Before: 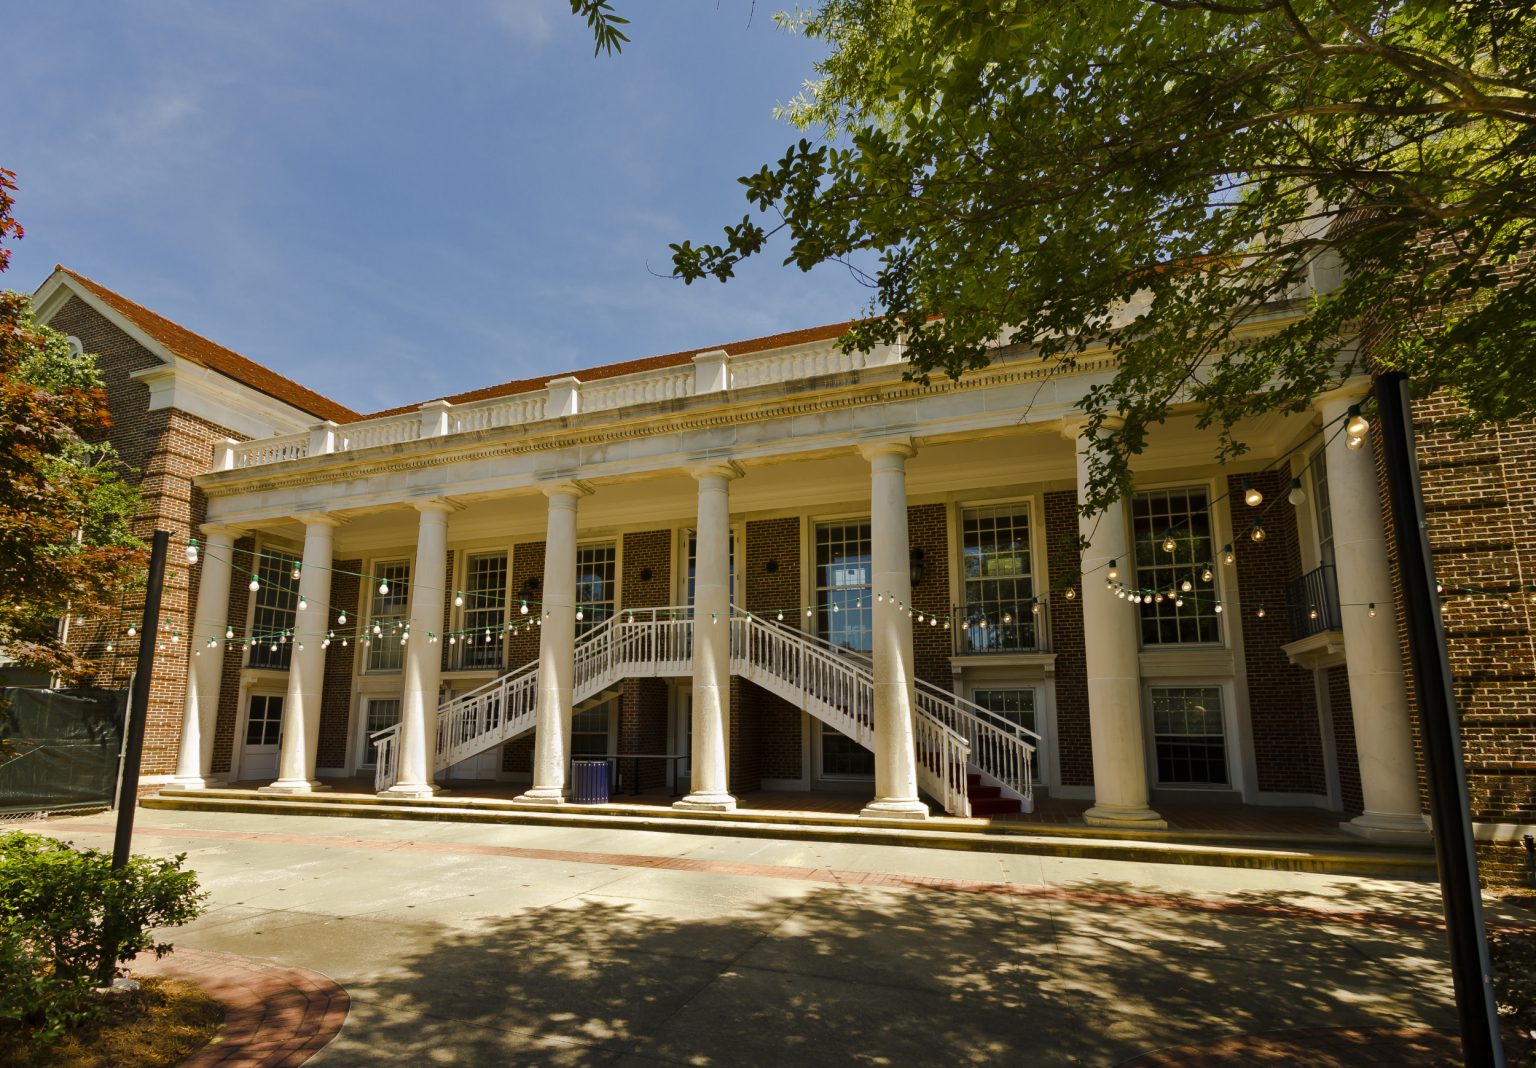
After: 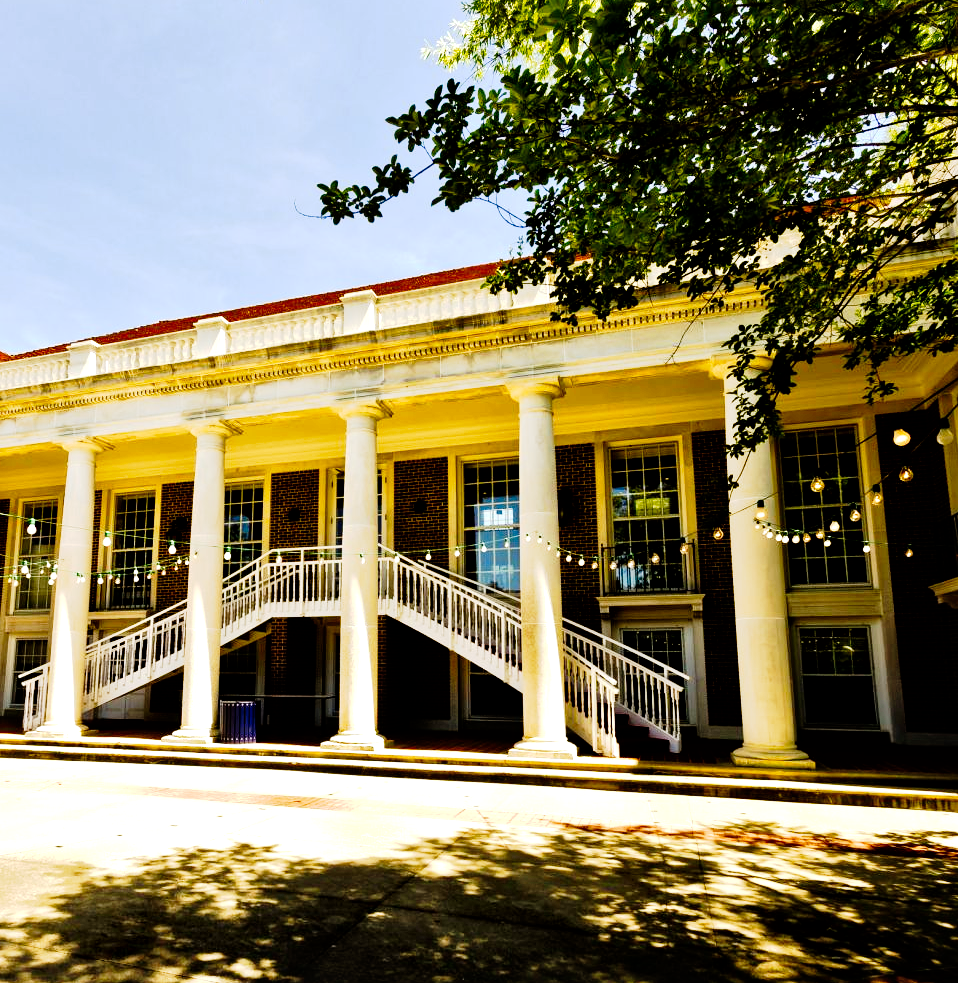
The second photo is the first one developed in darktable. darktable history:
crop and rotate: left 22.918%, top 5.629%, right 14.711%, bottom 2.247%
tone curve: curves: ch0 [(0, 0) (0.003, 0.001) (0.011, 0.001) (0.025, 0.001) (0.044, 0.001) (0.069, 0.003) (0.1, 0.007) (0.136, 0.013) (0.177, 0.032) (0.224, 0.083) (0.277, 0.157) (0.335, 0.237) (0.399, 0.334) (0.468, 0.446) (0.543, 0.562) (0.623, 0.683) (0.709, 0.801) (0.801, 0.869) (0.898, 0.918) (1, 1)], preserve colors none
exposure: black level correction 0, exposure 1.1 EV, compensate highlight preservation false
local contrast: mode bilateral grid, contrast 30, coarseness 25, midtone range 0.2
base curve: curves: ch0 [(0, 0) (0.073, 0.04) (0.157, 0.139) (0.492, 0.492) (0.758, 0.758) (1, 1)], preserve colors none
contrast brightness saturation: saturation -0.05
